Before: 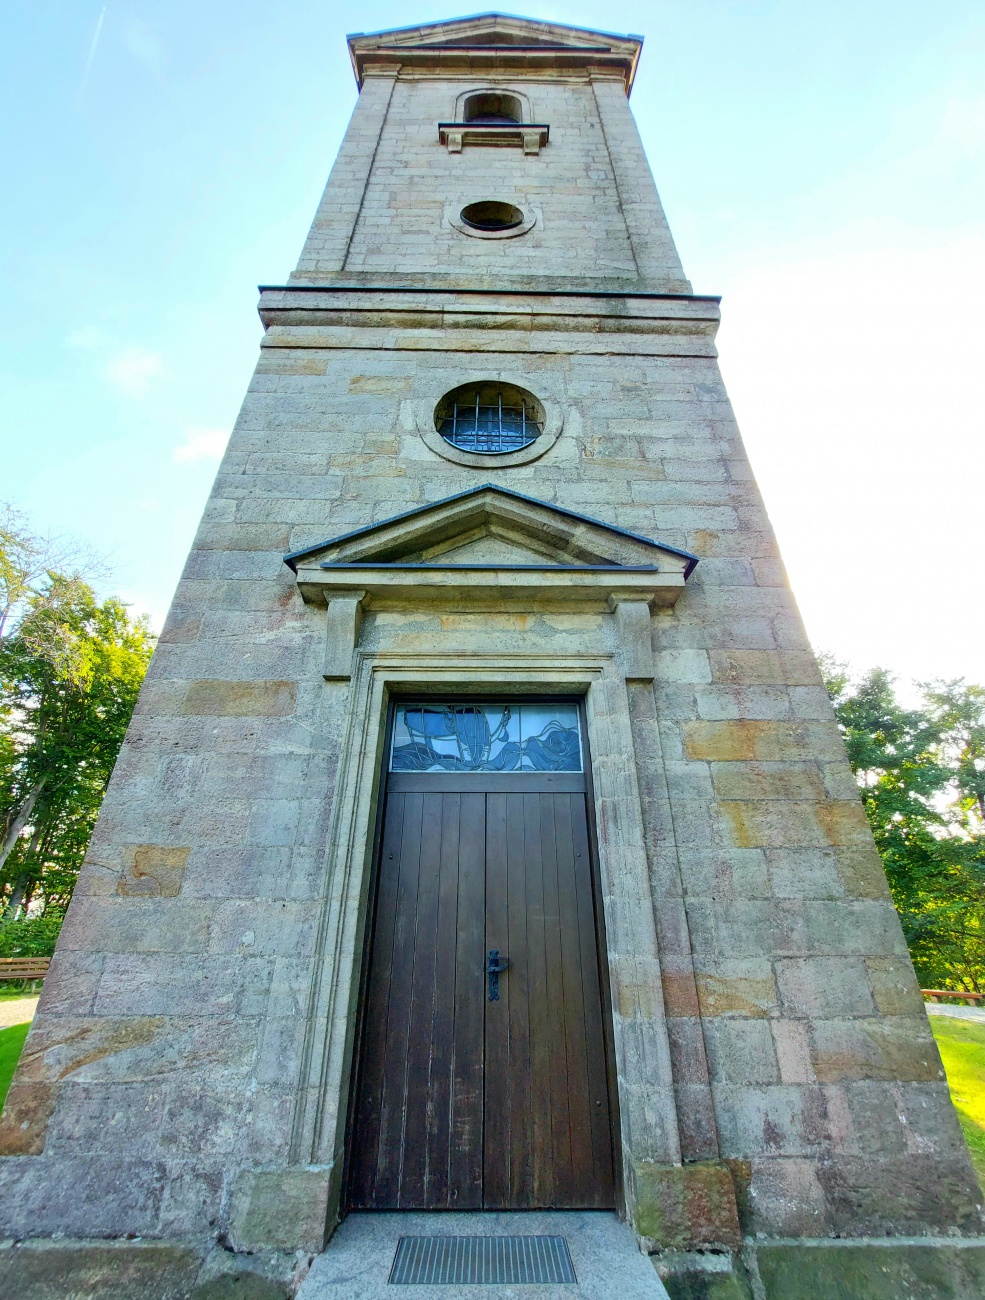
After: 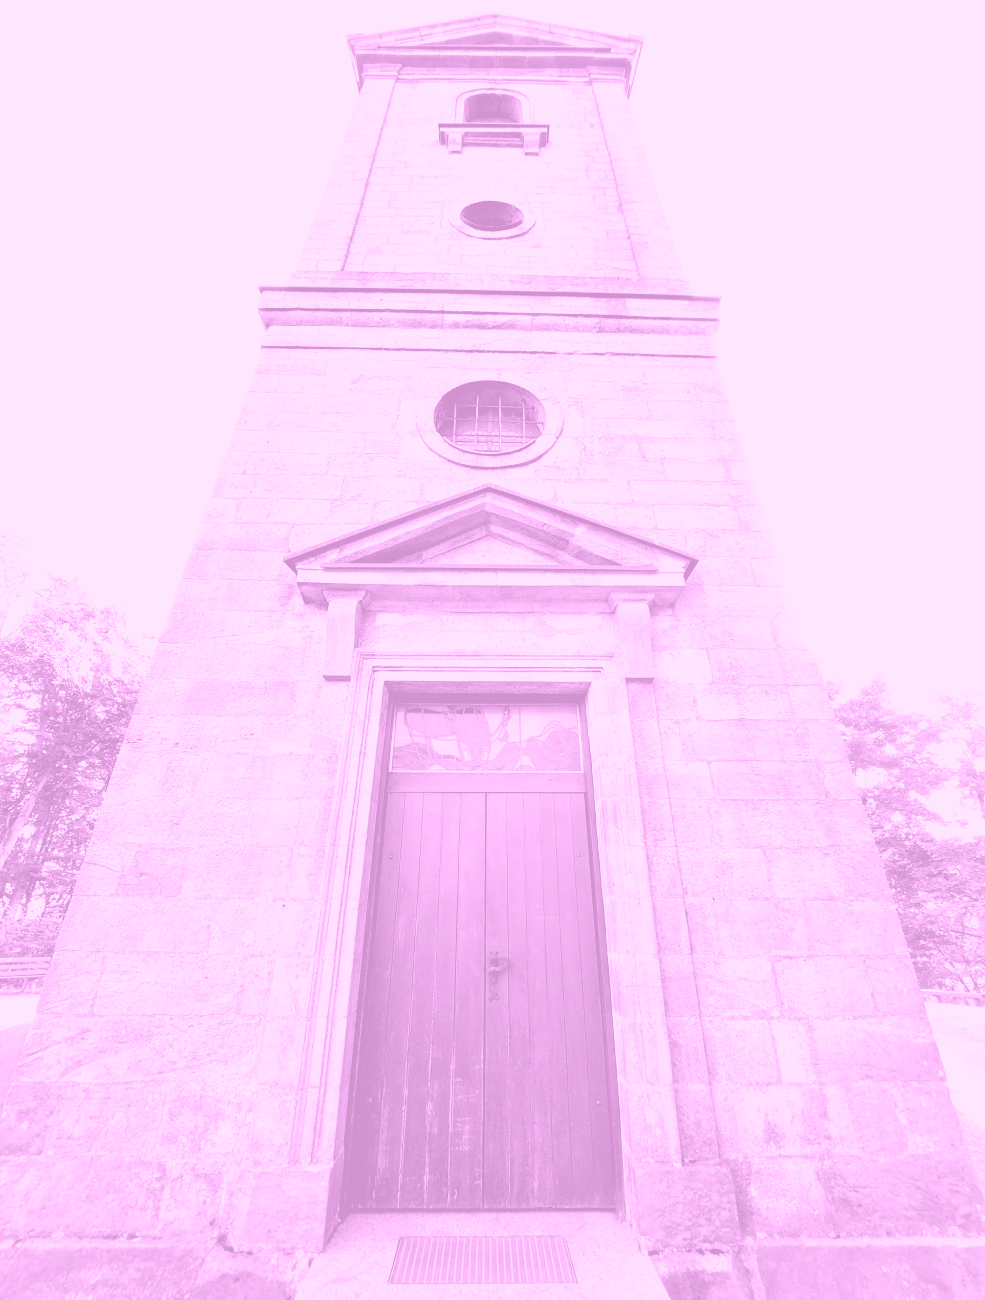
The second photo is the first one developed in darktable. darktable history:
color balance rgb: linear chroma grading › shadows -2.2%, linear chroma grading › highlights -15%, linear chroma grading › global chroma -10%, linear chroma grading › mid-tones -10%, perceptual saturation grading › global saturation 45%, perceptual saturation grading › highlights -50%, perceptual saturation grading › shadows 30%, perceptual brilliance grading › global brilliance 18%, global vibrance 45%
filmic rgb: black relative exposure -9.08 EV, white relative exposure 2.3 EV, hardness 7.49
colorize: hue 331.2°, saturation 75%, source mix 30.28%, lightness 70.52%, version 1
